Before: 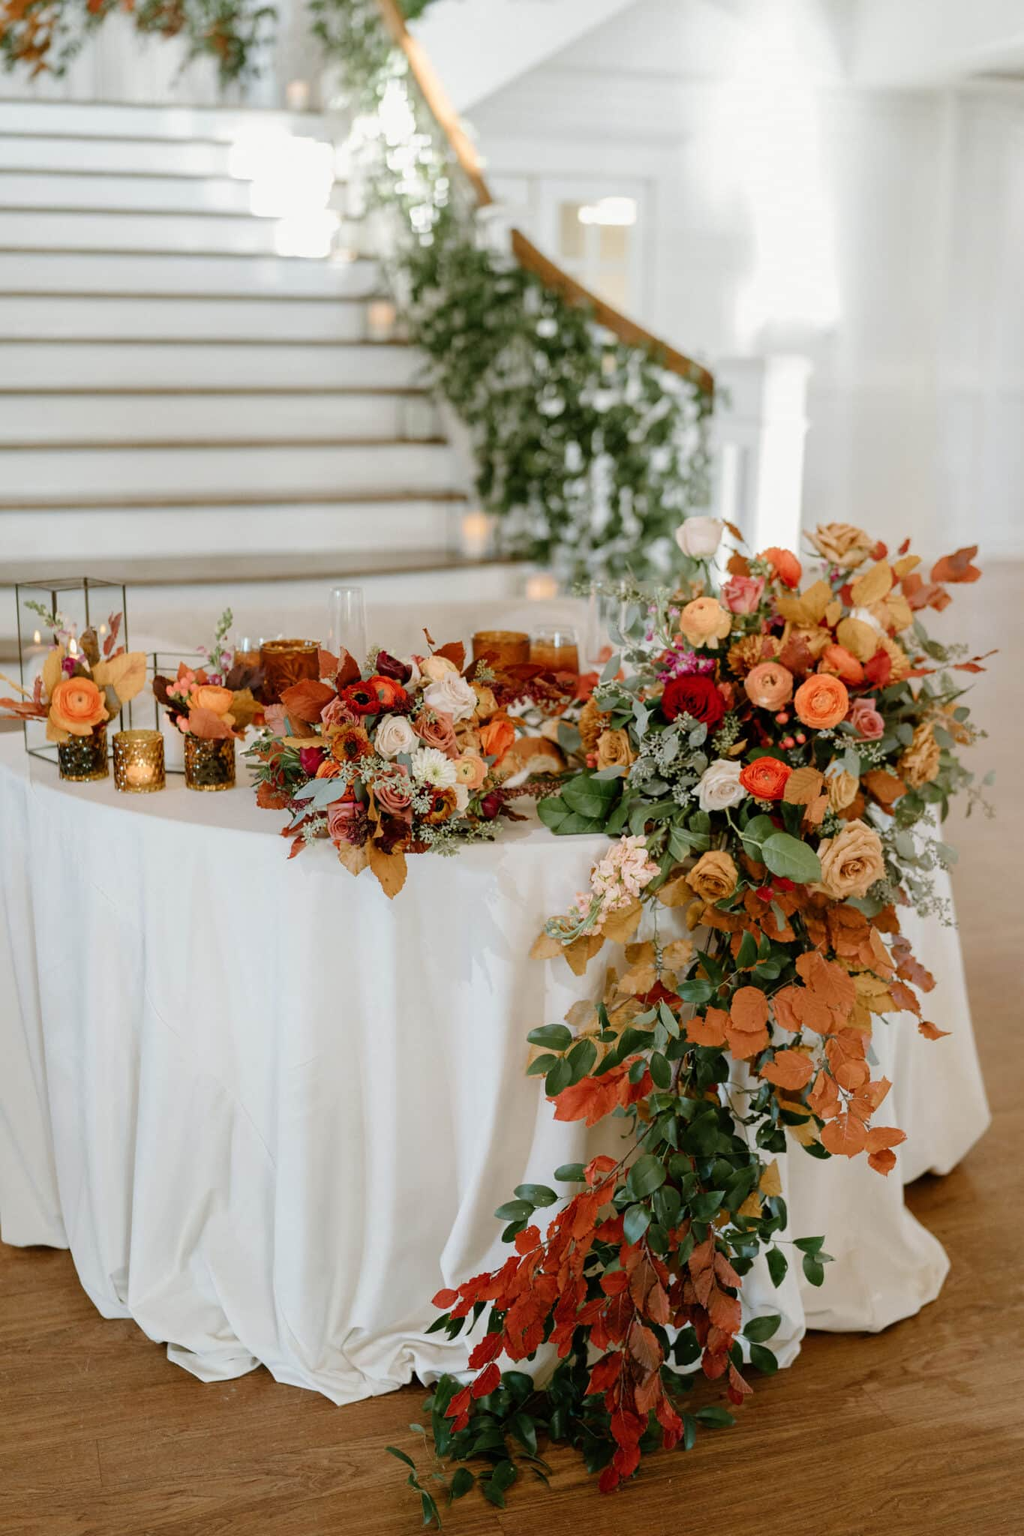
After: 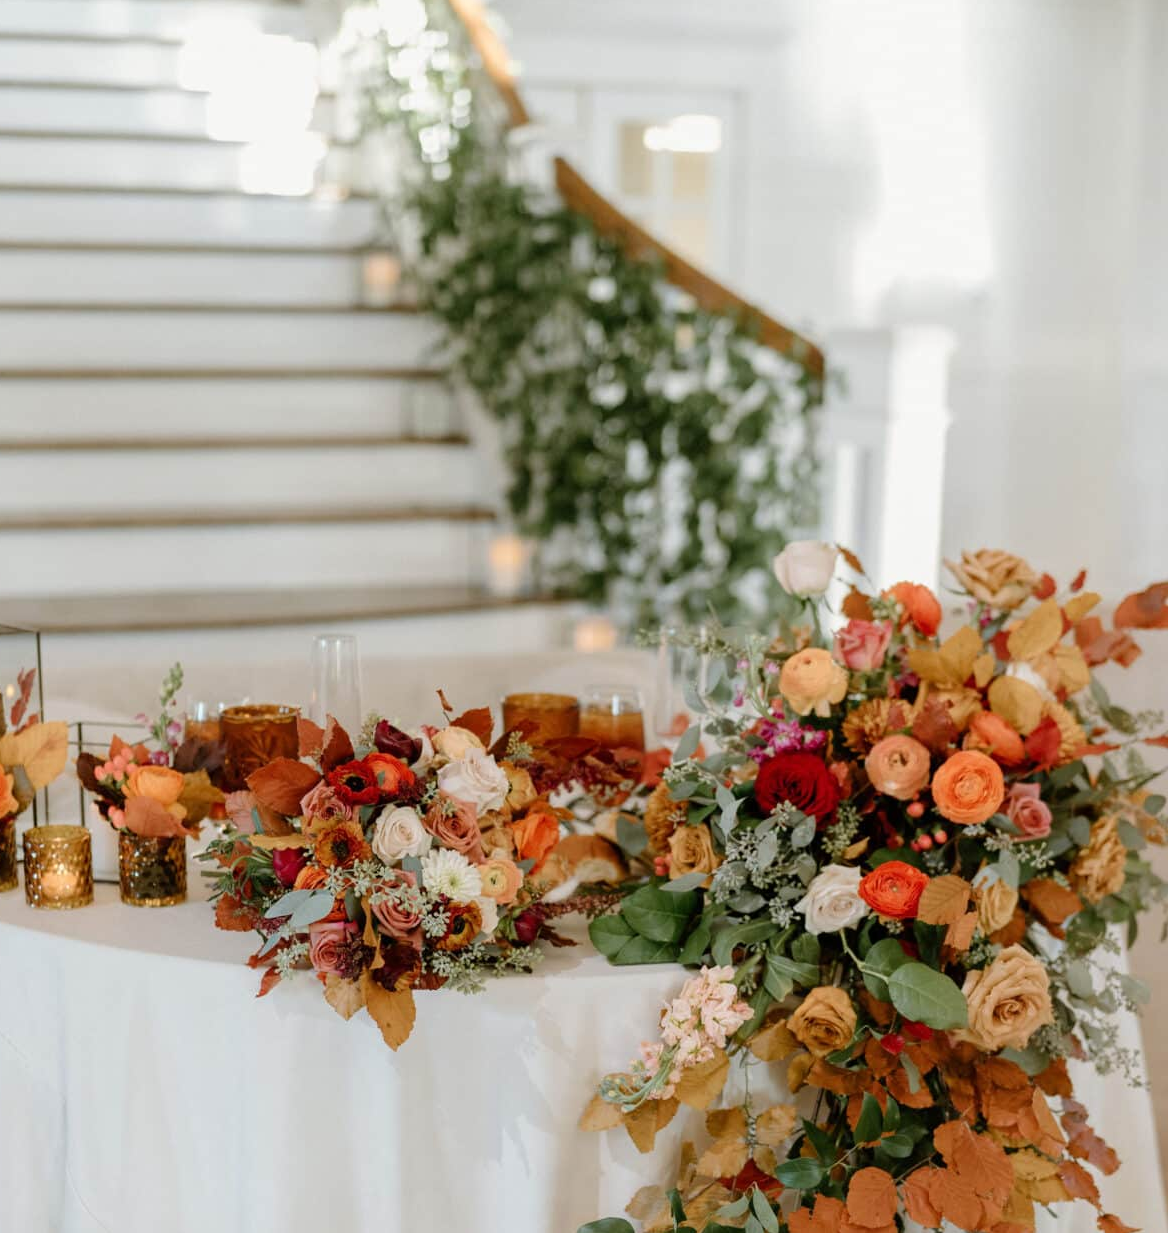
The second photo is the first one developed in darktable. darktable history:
crop and rotate: left 9.322%, top 7.256%, right 5.059%, bottom 32.494%
